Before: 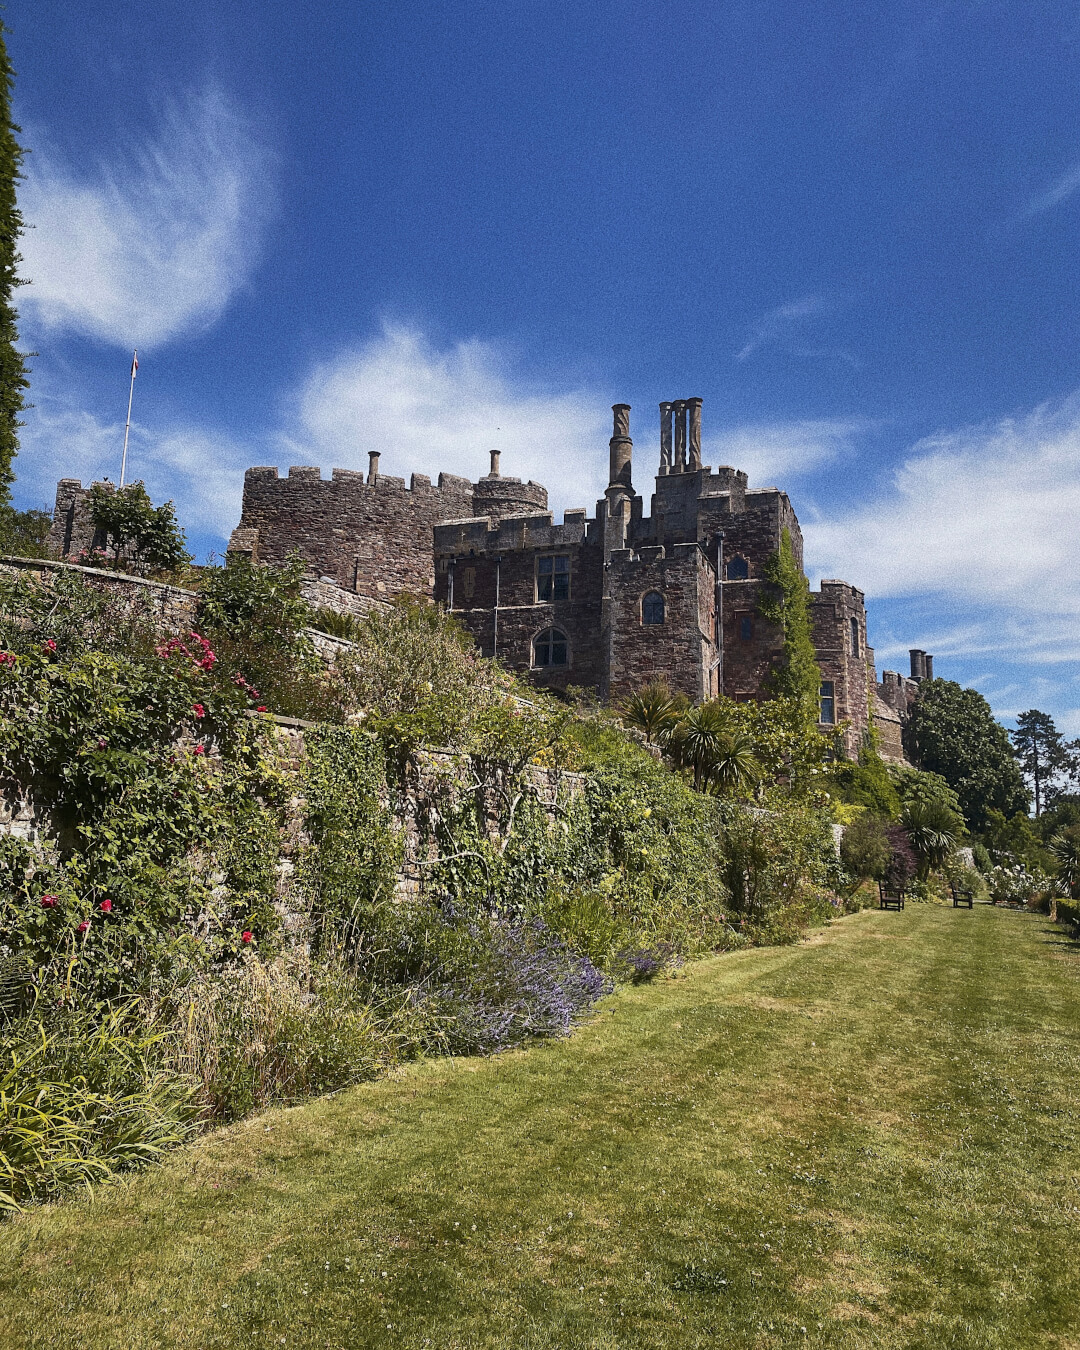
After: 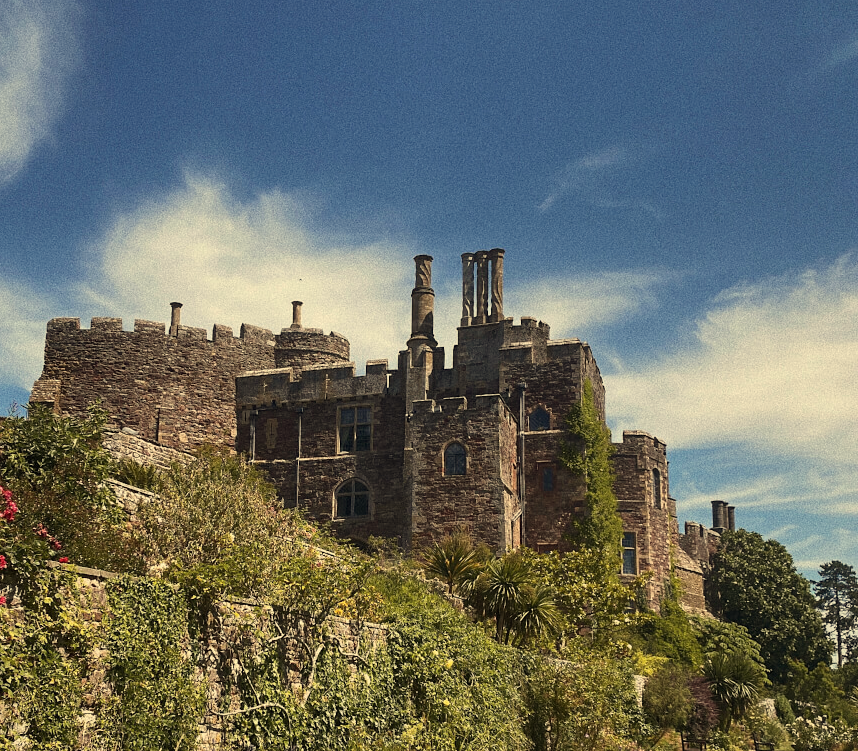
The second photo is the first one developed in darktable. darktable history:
crop: left 18.38%, top 11.092%, right 2.134%, bottom 33.217%
white balance: red 1.08, blue 0.791
